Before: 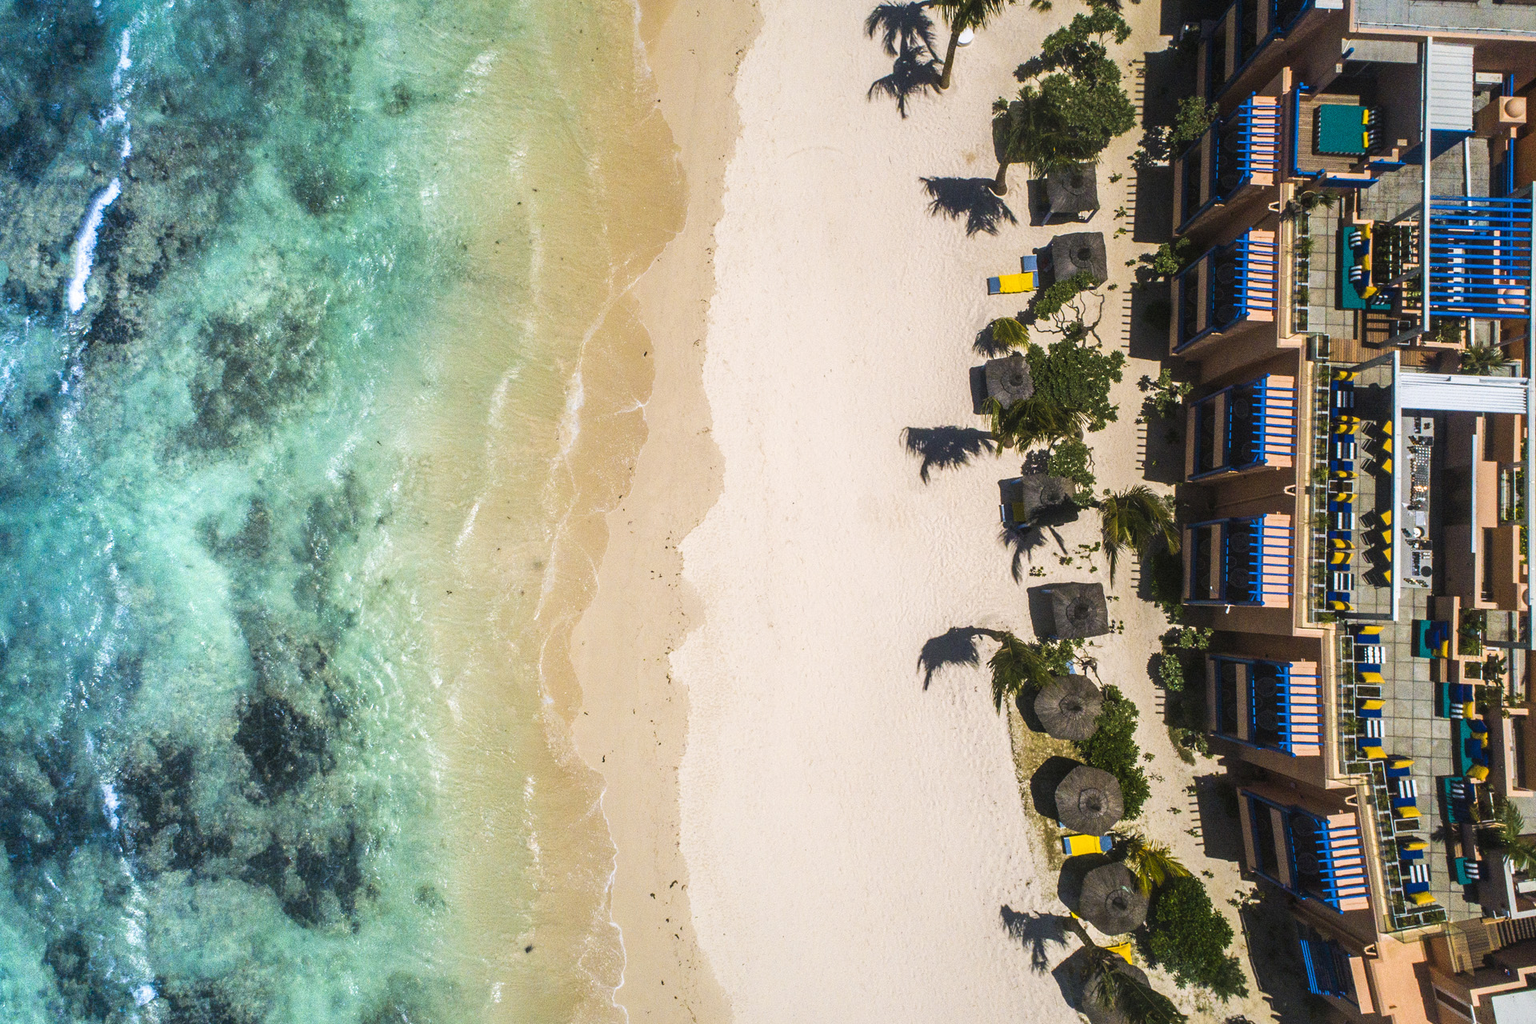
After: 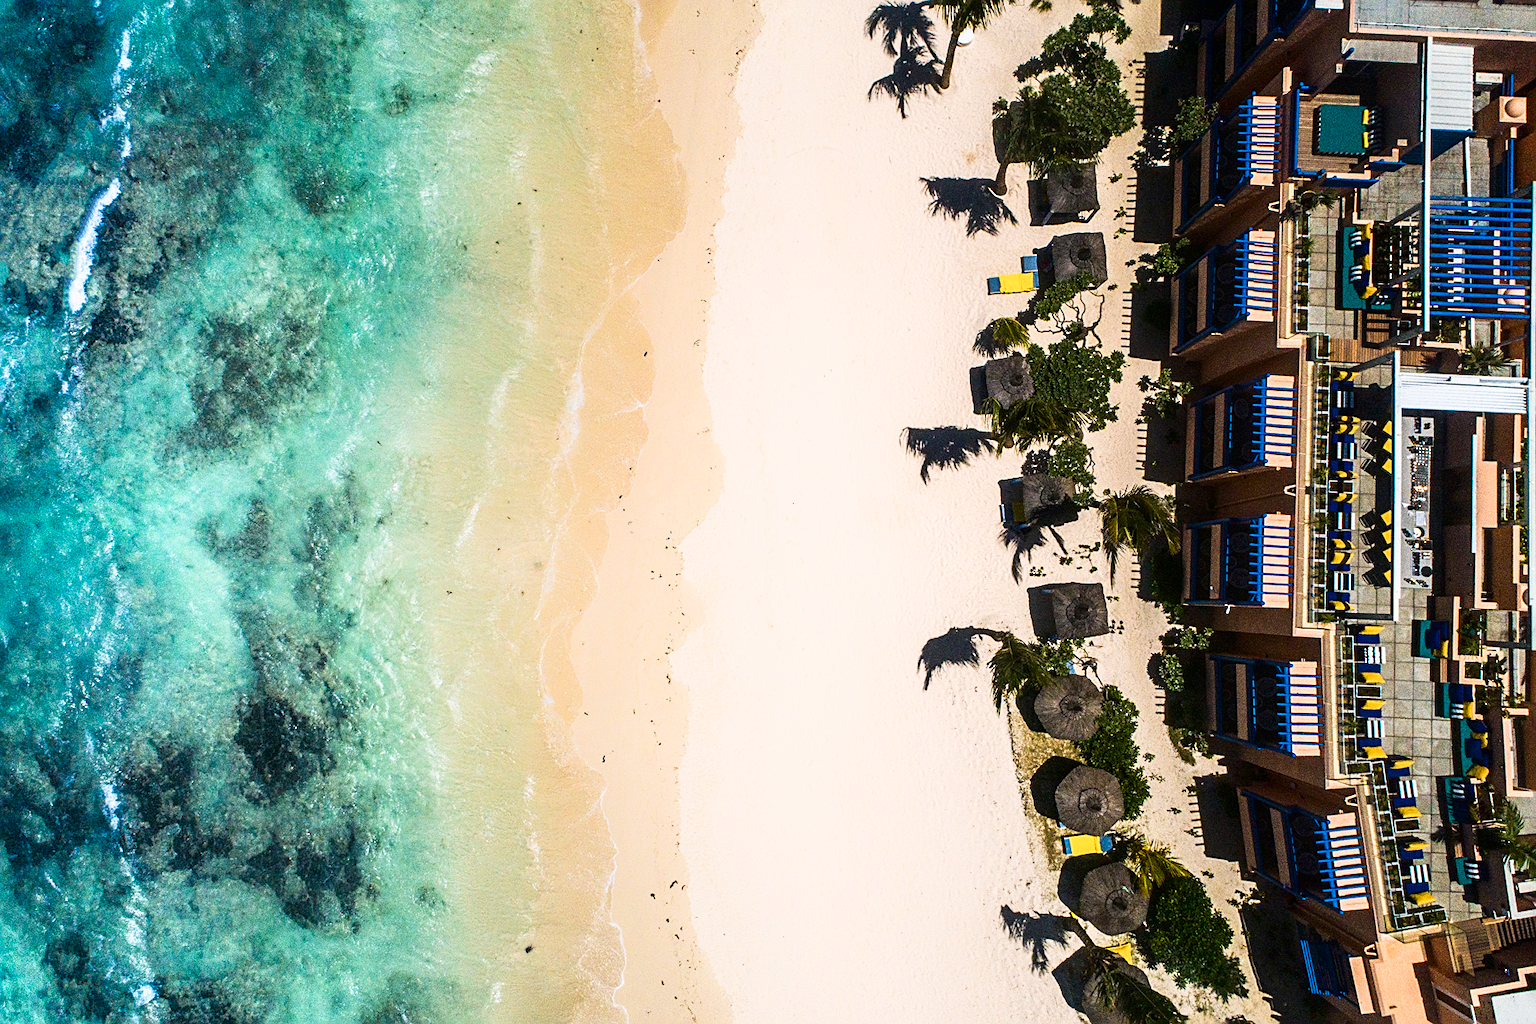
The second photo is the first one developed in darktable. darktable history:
sharpen: on, module defaults
shadows and highlights: shadows -61.7, white point adjustment -5.39, highlights 60.83
